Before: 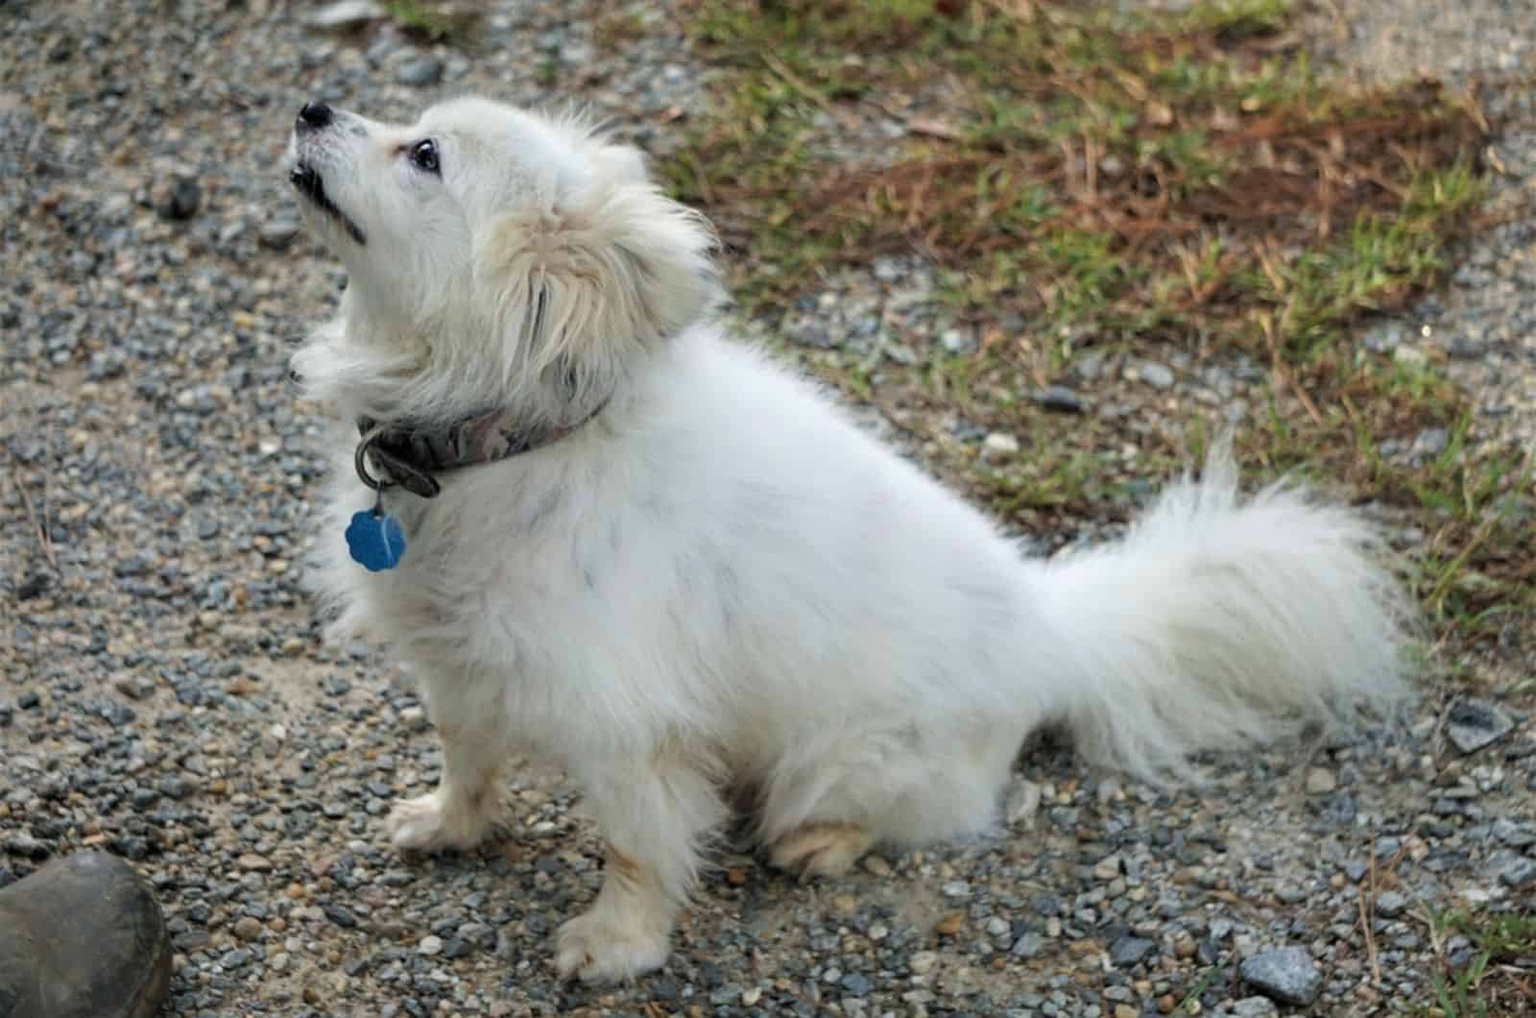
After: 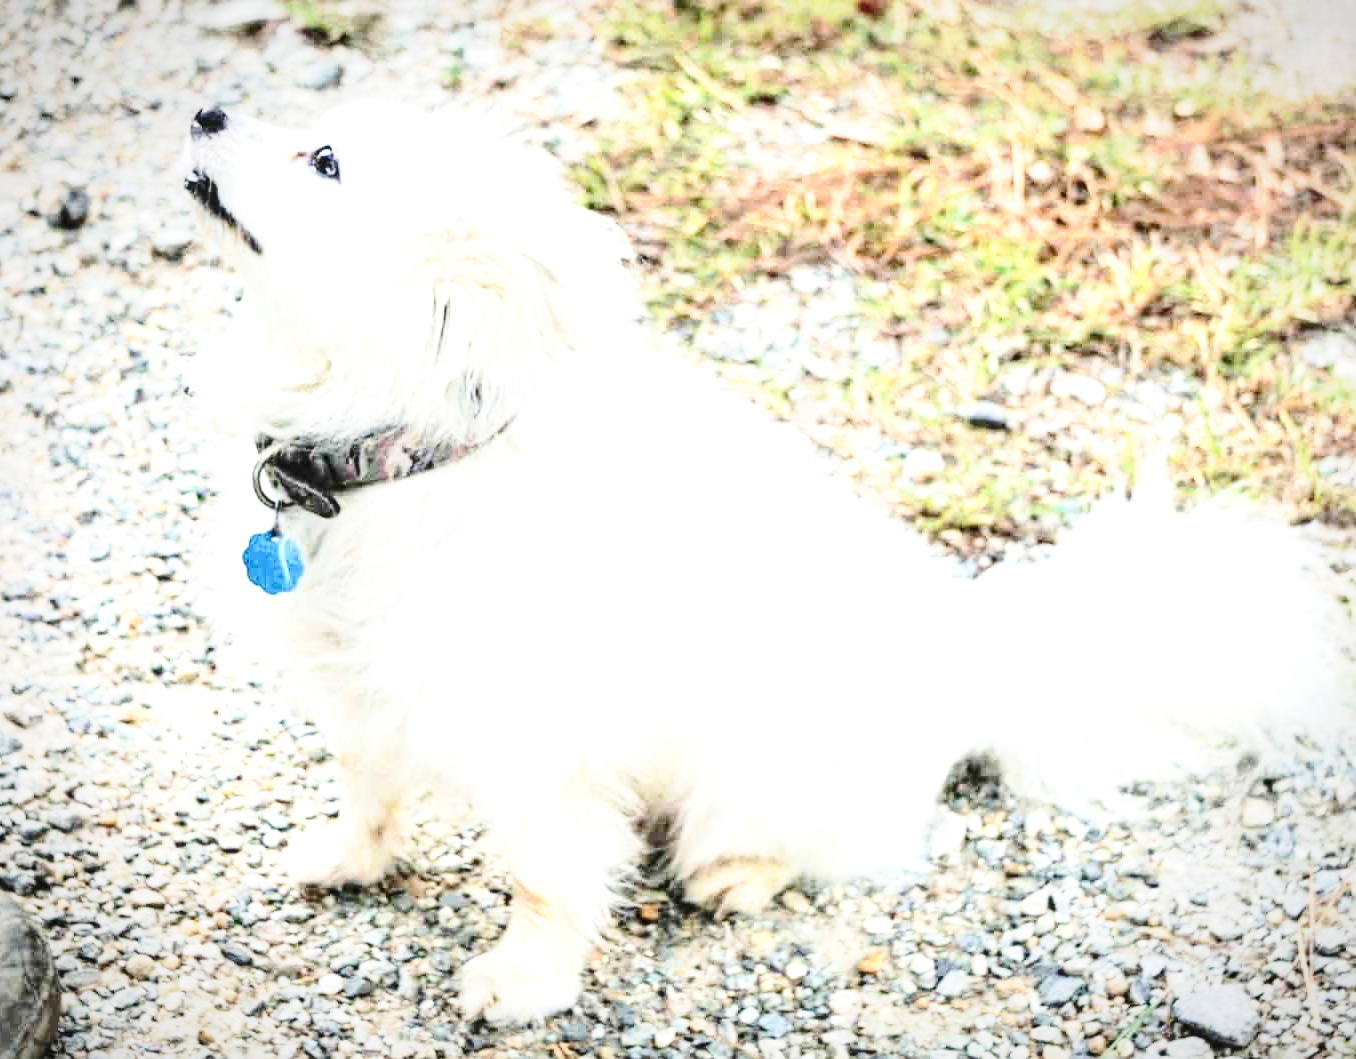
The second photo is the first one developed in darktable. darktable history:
crop: left 7.429%, right 7.792%
exposure: black level correction 0, exposure 1.626 EV, compensate highlight preservation false
contrast brightness saturation: contrast 0.244, brightness 0.091
local contrast: on, module defaults
base curve: curves: ch0 [(0, 0) (0.028, 0.03) (0.121, 0.232) (0.46, 0.748) (0.859, 0.968) (1, 1)], preserve colors none
vignetting: fall-off start 84.72%, fall-off radius 80.33%, width/height ratio 1.22
